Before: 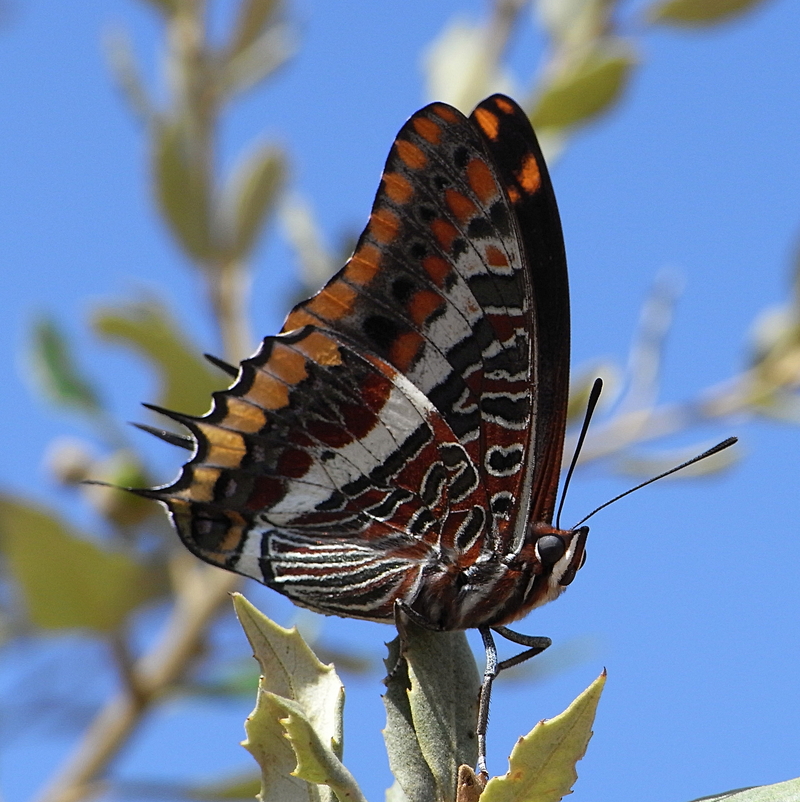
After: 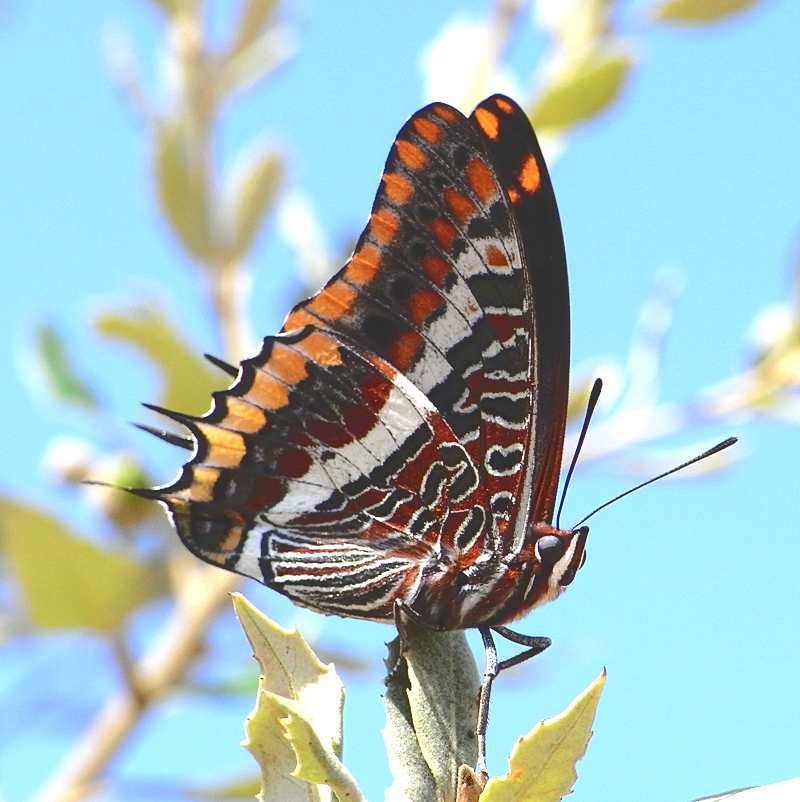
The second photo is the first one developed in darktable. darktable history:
color balance rgb: power › hue 328.39°, perceptual saturation grading › global saturation 0.91%
base curve: curves: ch0 [(0, 0.024) (0.055, 0.065) (0.121, 0.166) (0.236, 0.319) (0.693, 0.726) (1, 1)]
exposure: black level correction 0, exposure 1.199 EV, compensate highlight preservation false
